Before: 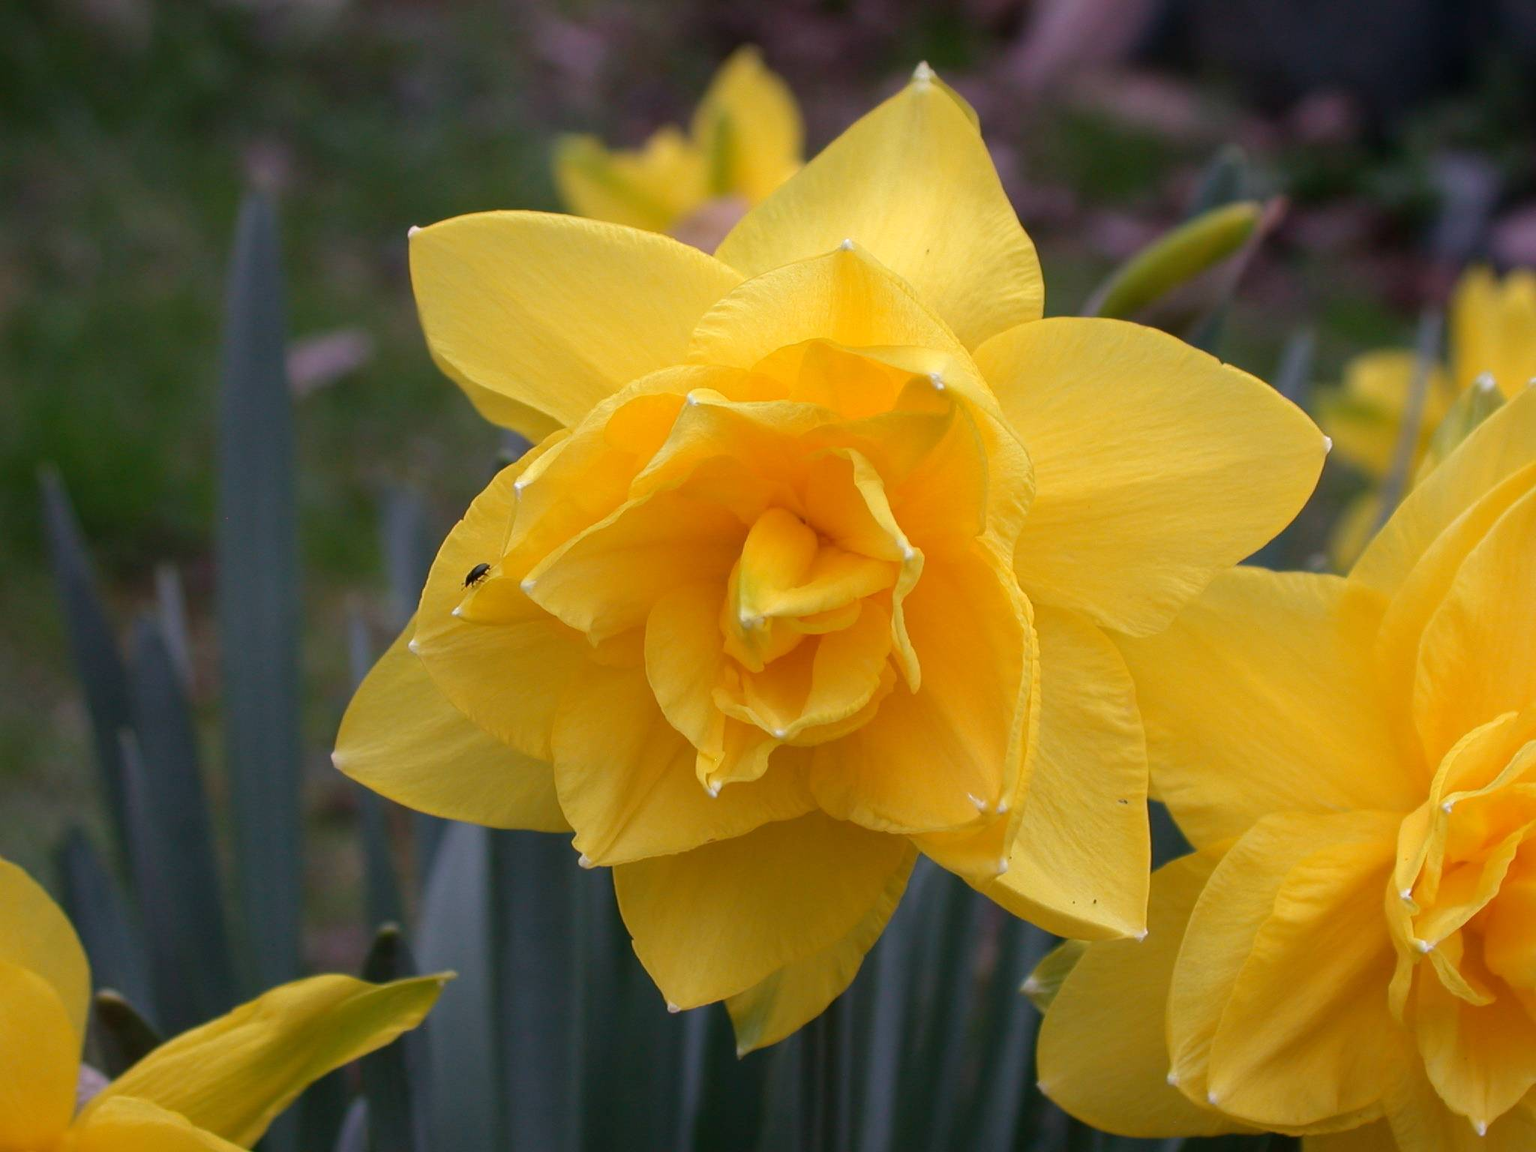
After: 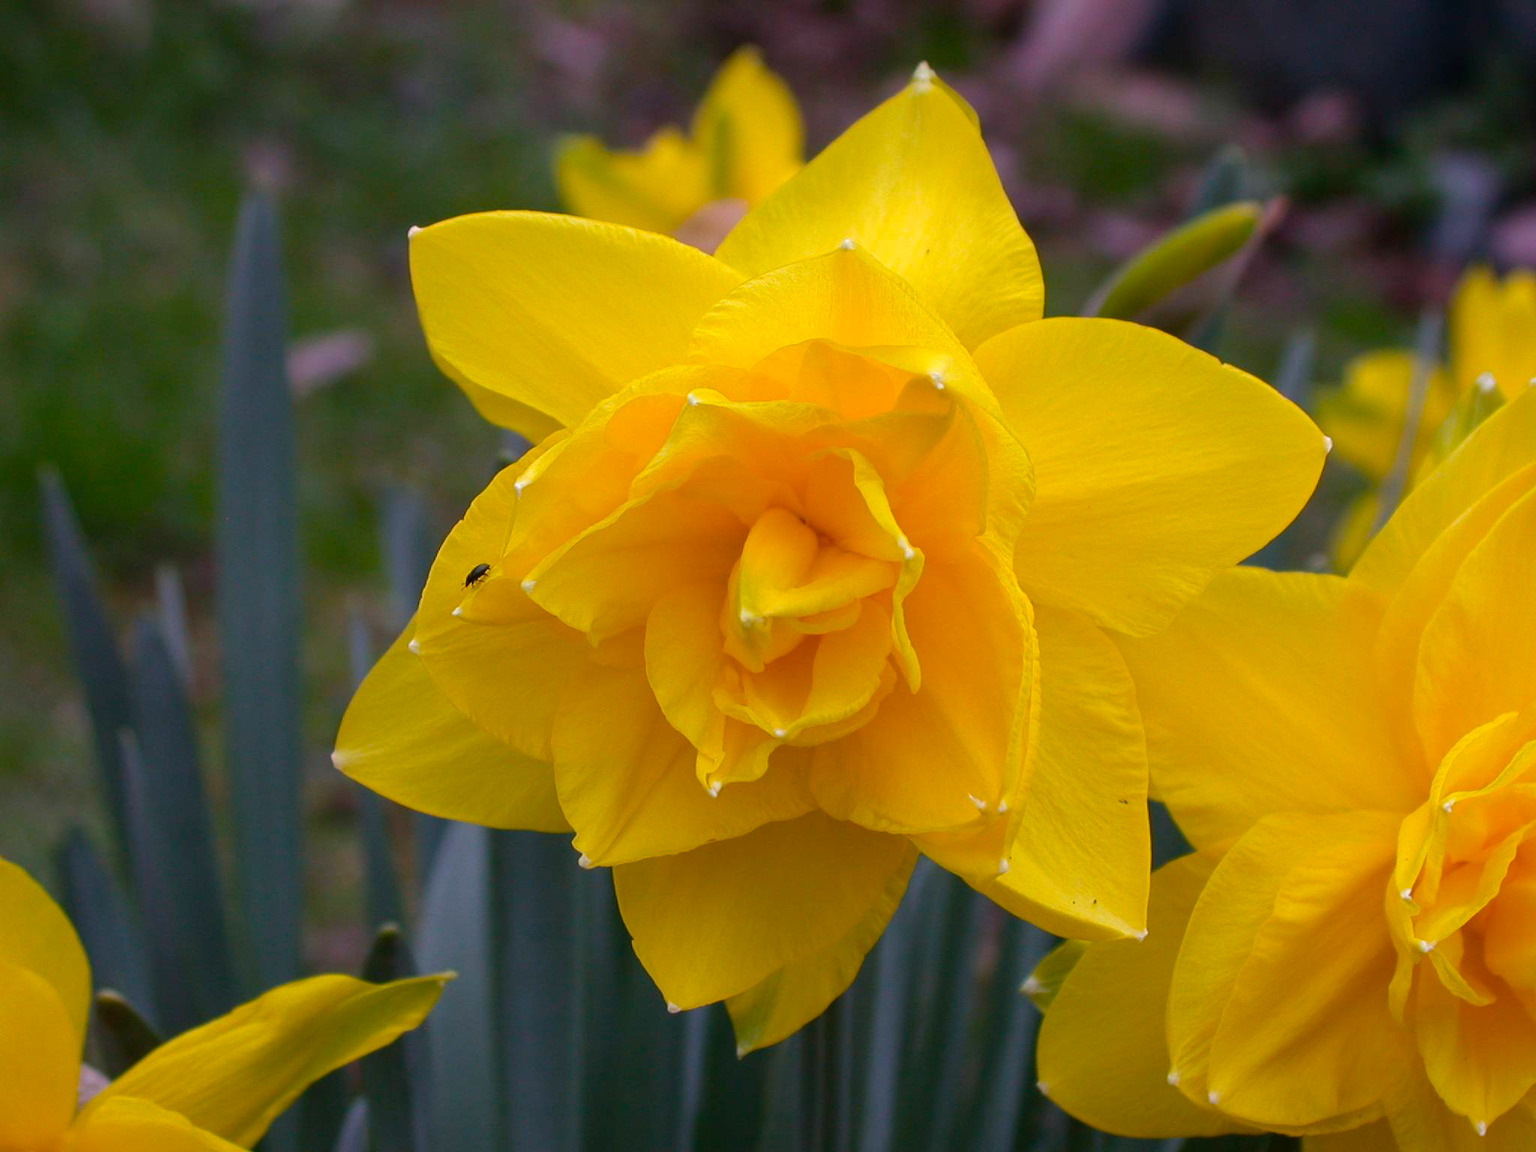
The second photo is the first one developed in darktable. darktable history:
color balance rgb: linear chroma grading › global chroma 18.681%, perceptual saturation grading › global saturation 8.788%, global vibrance 9.998%
shadows and highlights: shadows 20.09, highlights -19.79, soften with gaussian
